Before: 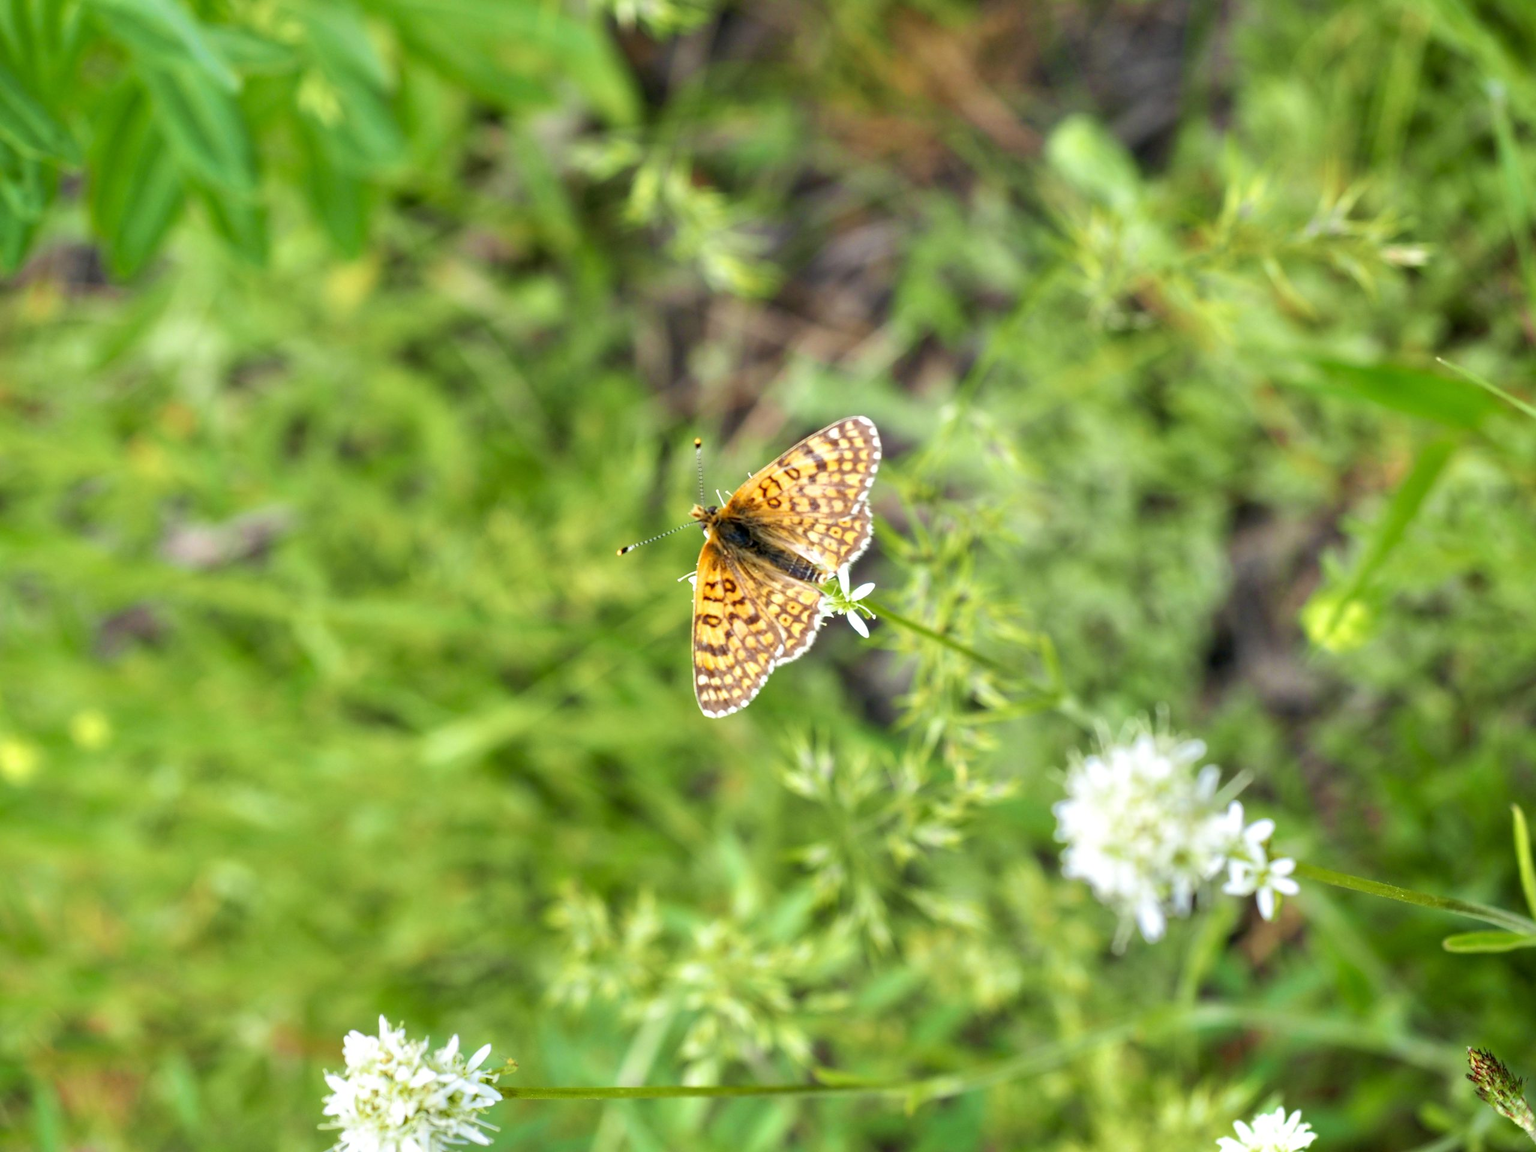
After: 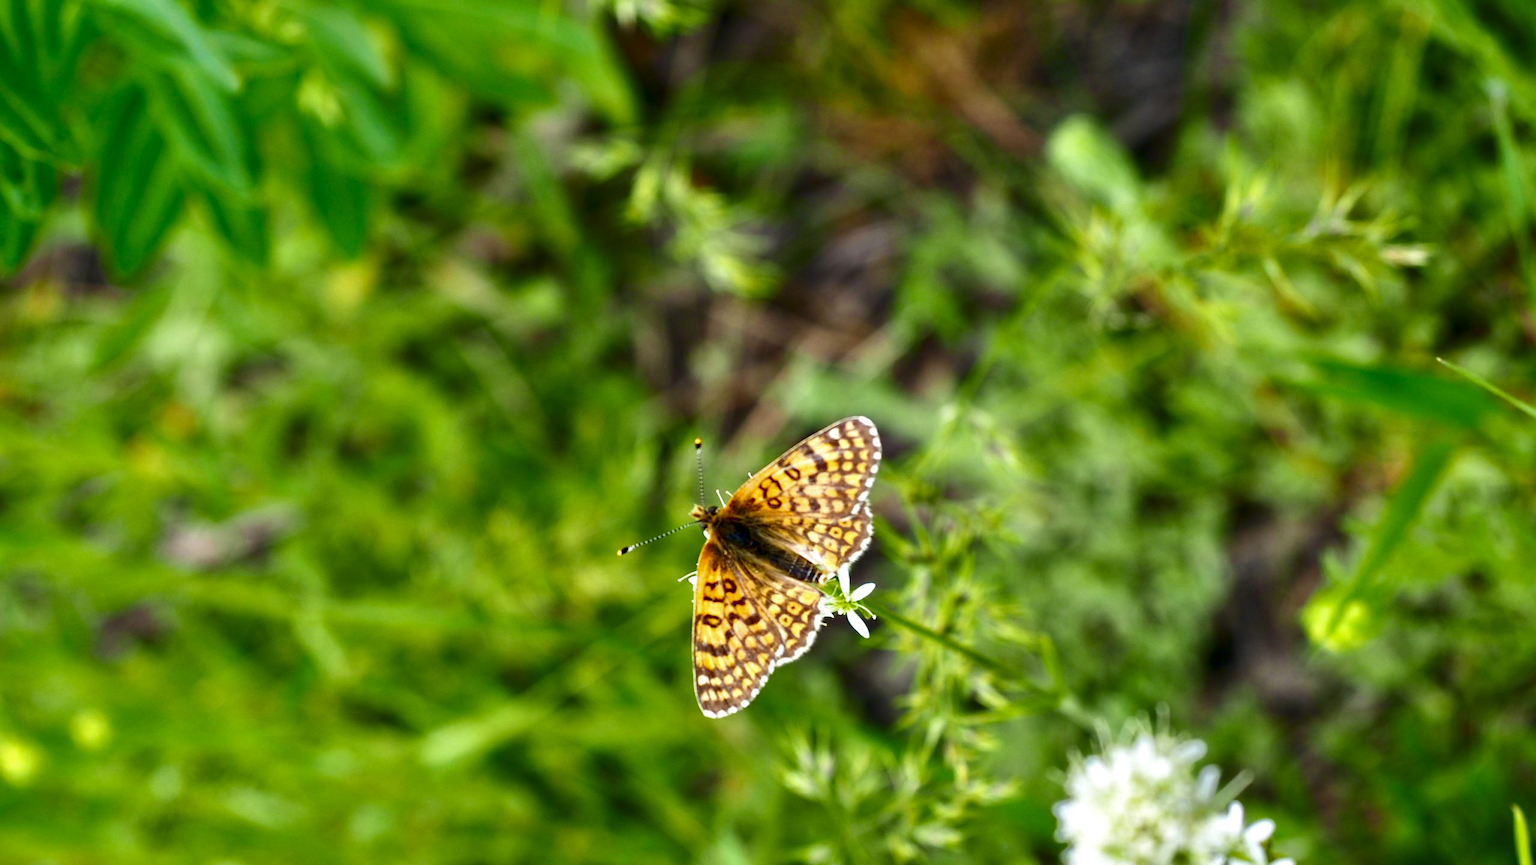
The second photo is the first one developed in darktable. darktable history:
crop: bottom 24.837%
contrast brightness saturation: contrast 0.103, brightness -0.258, saturation 0.148
shadows and highlights: radius 108.73, shadows 24.11, highlights -59.15, low approximation 0.01, soften with gaussian
